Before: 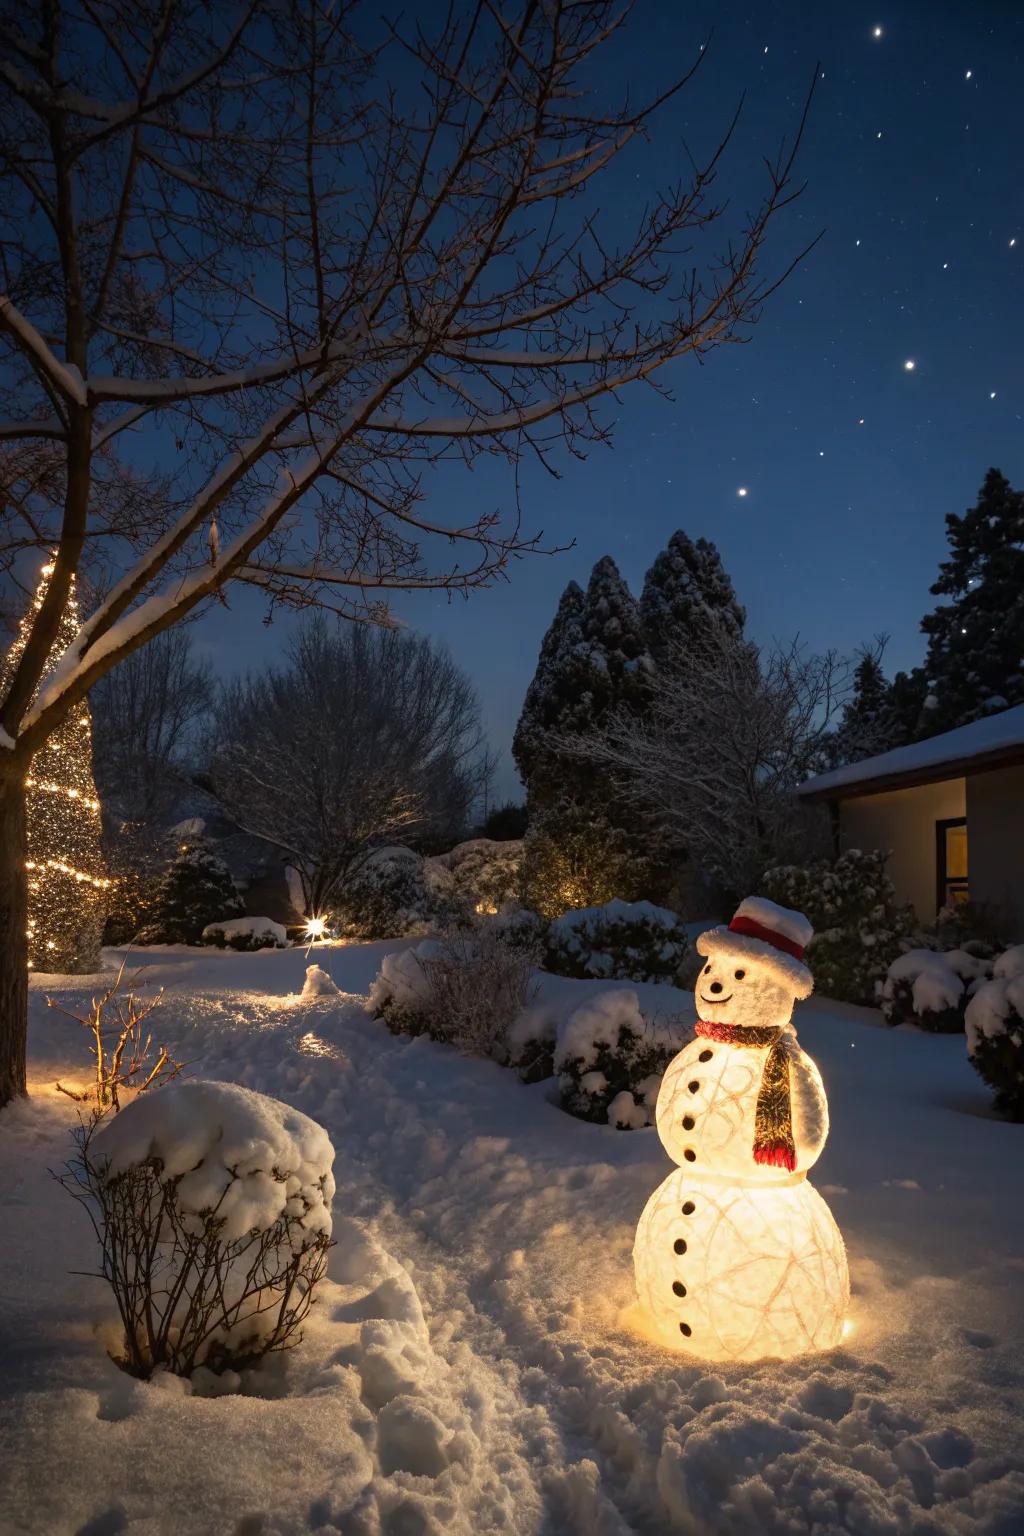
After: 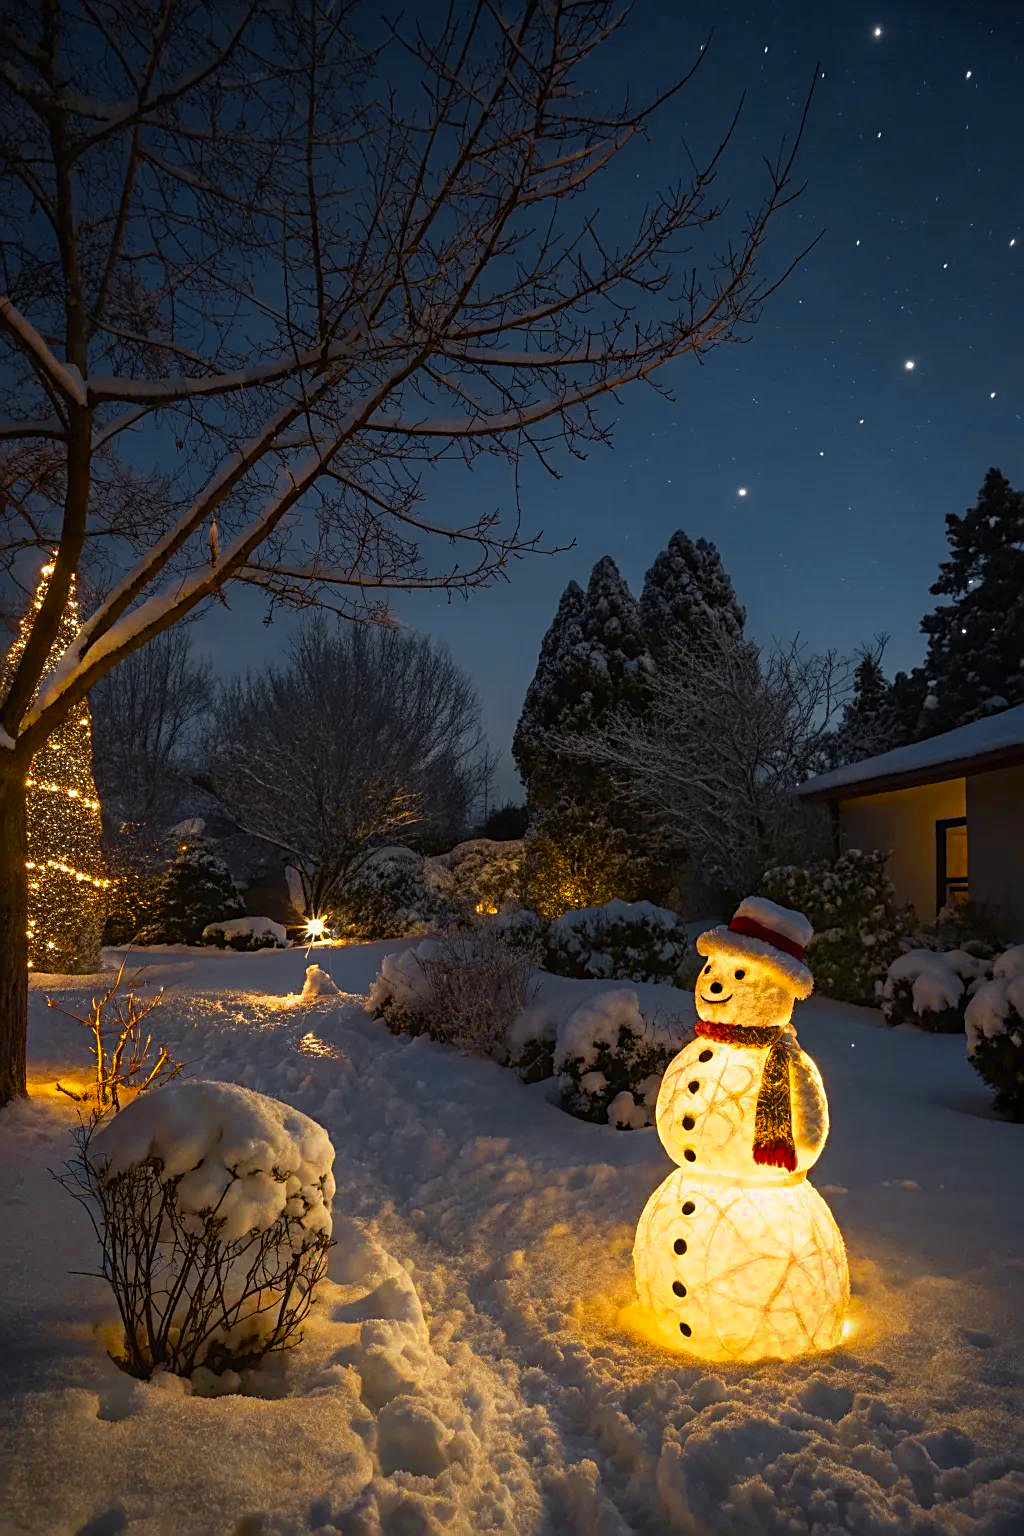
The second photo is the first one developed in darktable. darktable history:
color balance rgb: perceptual saturation grading › global saturation 30.517%, global vibrance 34.911%
sharpen: radius 1.939
color zones: curves: ch0 [(0.035, 0.242) (0.25, 0.5) (0.384, 0.214) (0.488, 0.255) (0.75, 0.5)]; ch1 [(0.063, 0.379) (0.25, 0.5) (0.354, 0.201) (0.489, 0.085) (0.729, 0.271)]; ch2 [(0.25, 0.5) (0.38, 0.517) (0.442, 0.51) (0.735, 0.456)]
